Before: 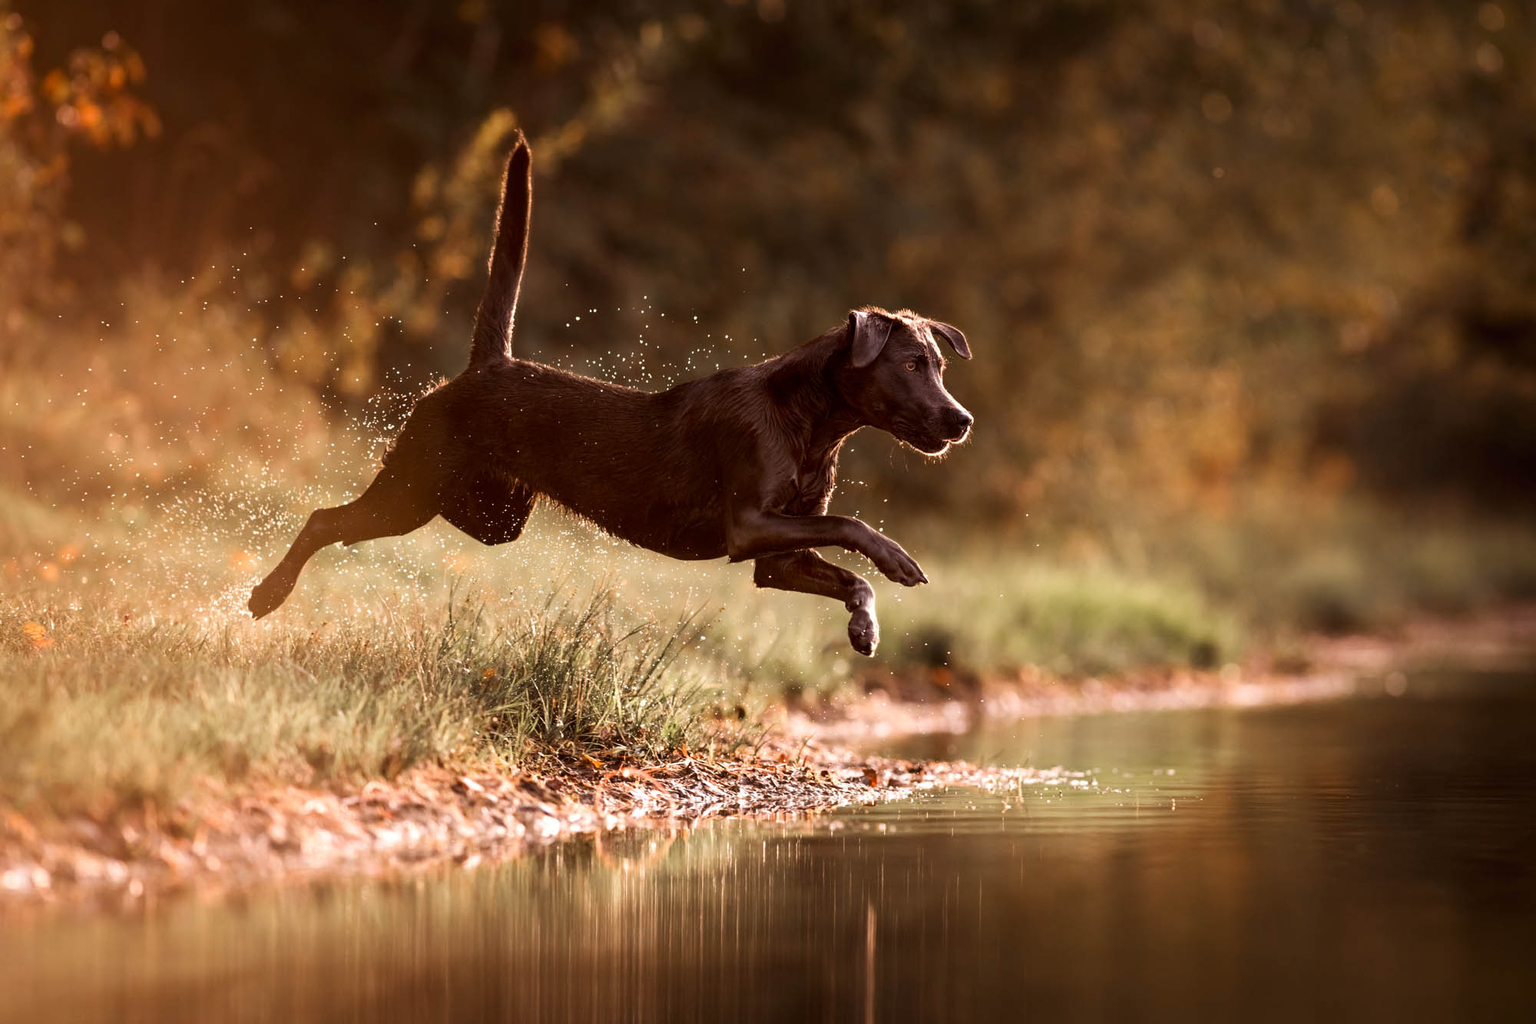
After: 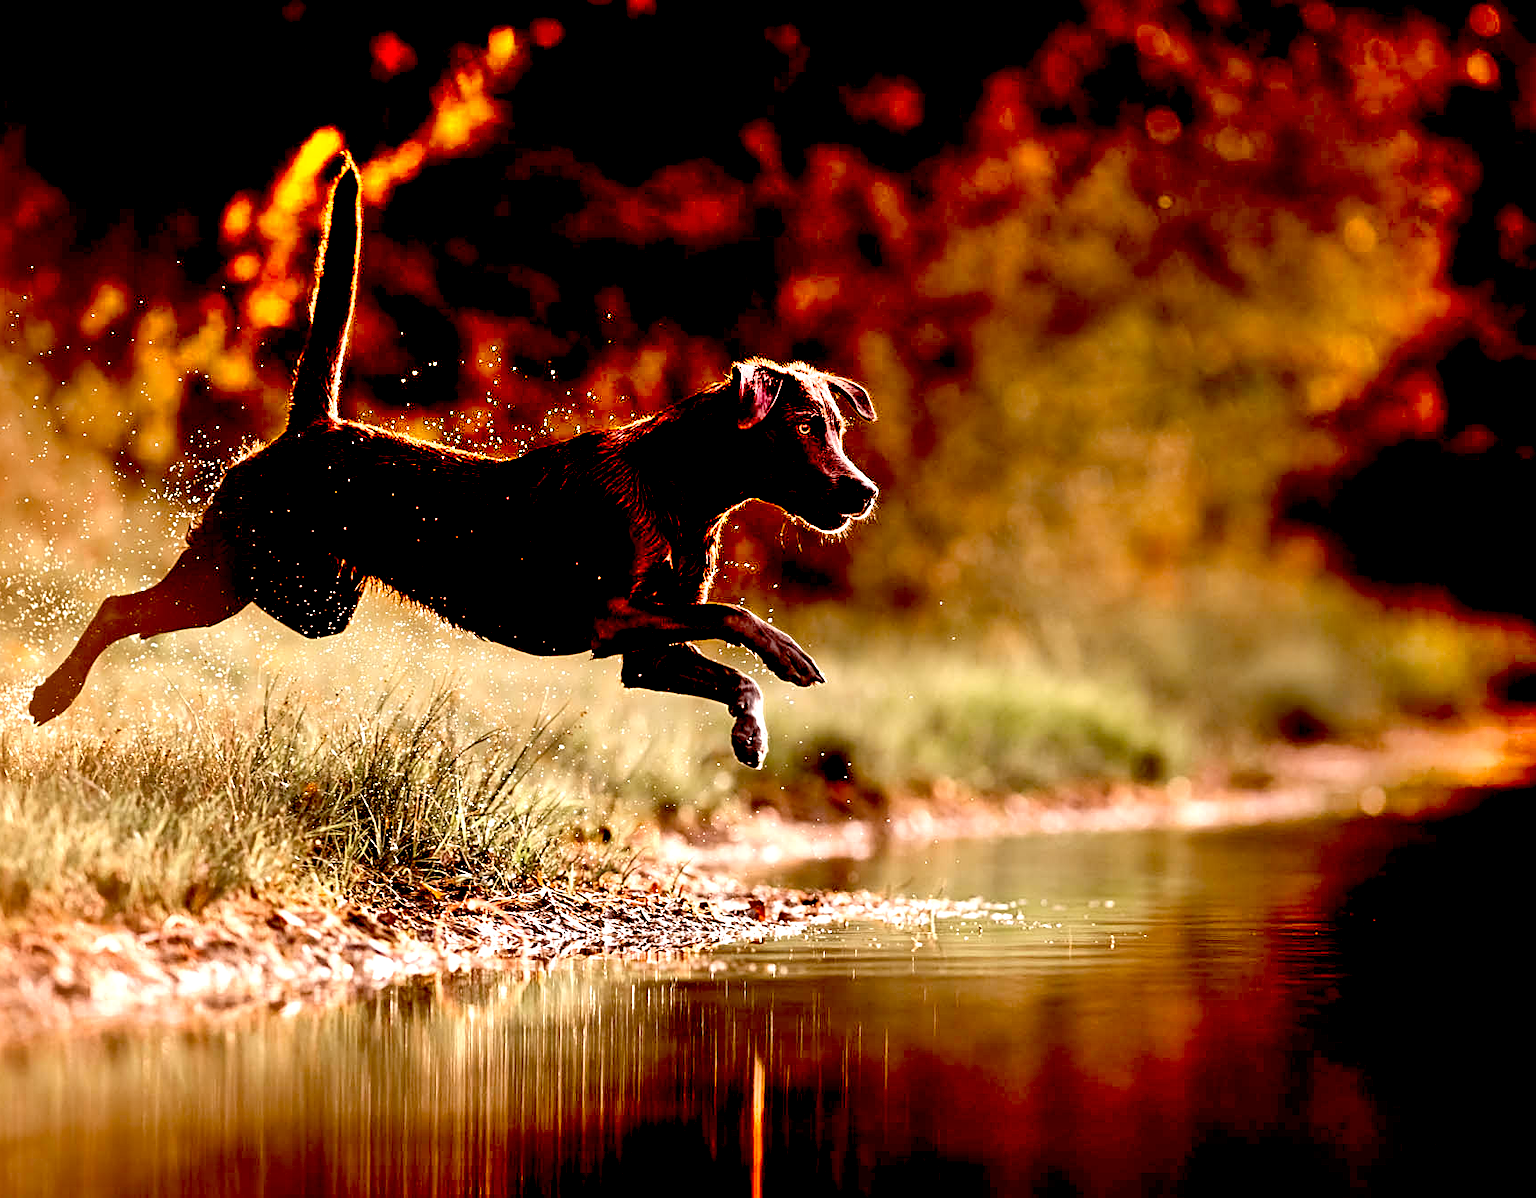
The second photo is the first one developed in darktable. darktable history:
shadows and highlights: soften with gaussian
exposure: black level correction 0.038, exposure 0.499 EV, compensate highlight preservation false
crop and rotate: left 14.559%
sharpen: on, module defaults
